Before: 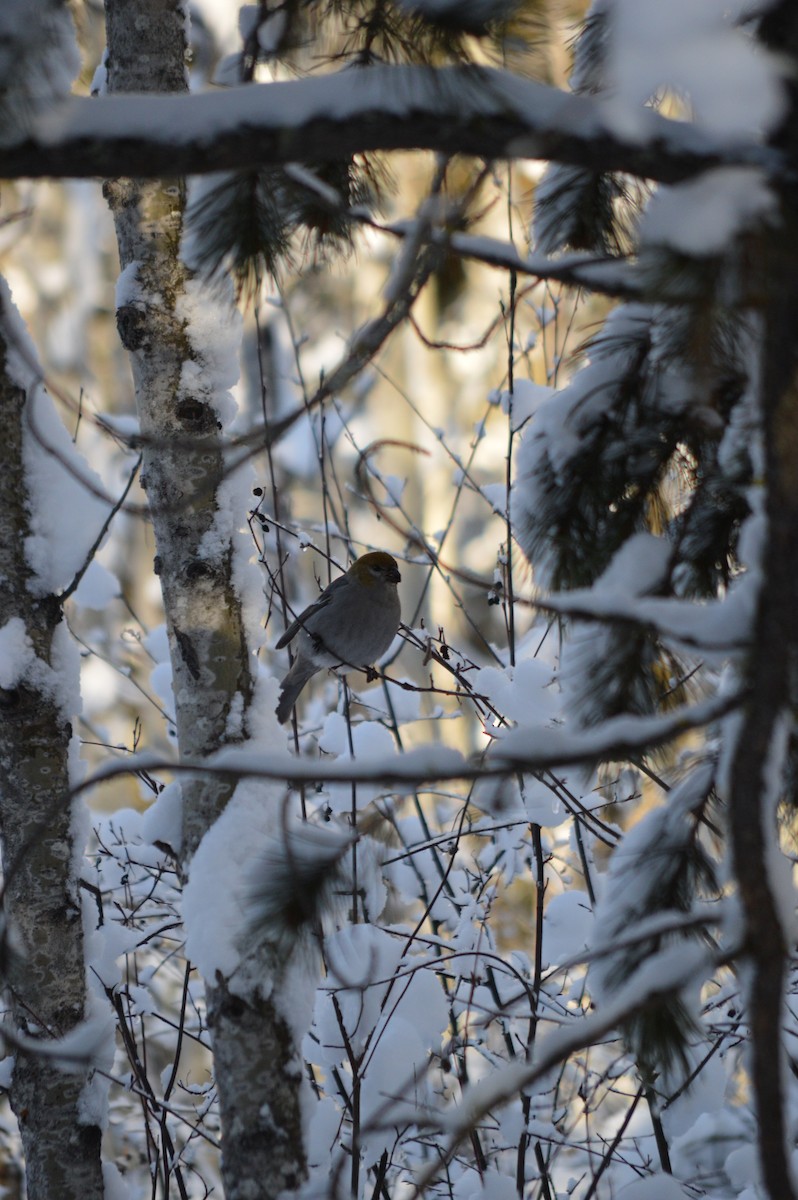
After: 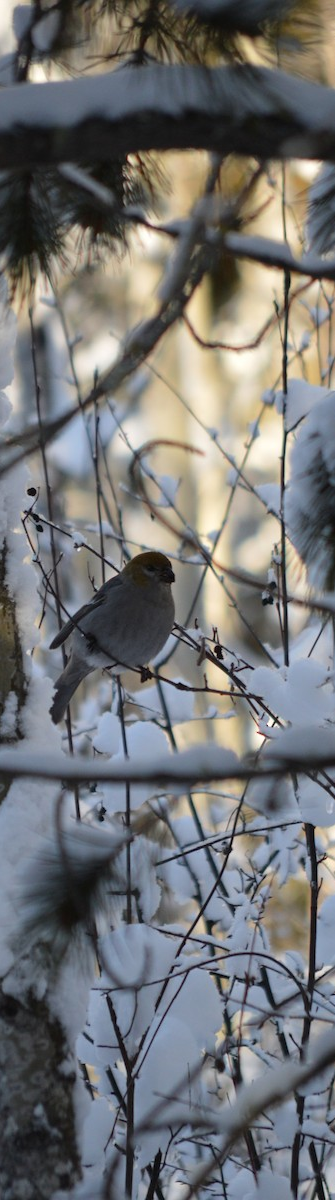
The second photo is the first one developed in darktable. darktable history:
crop: left 28.388%, right 29.173%
